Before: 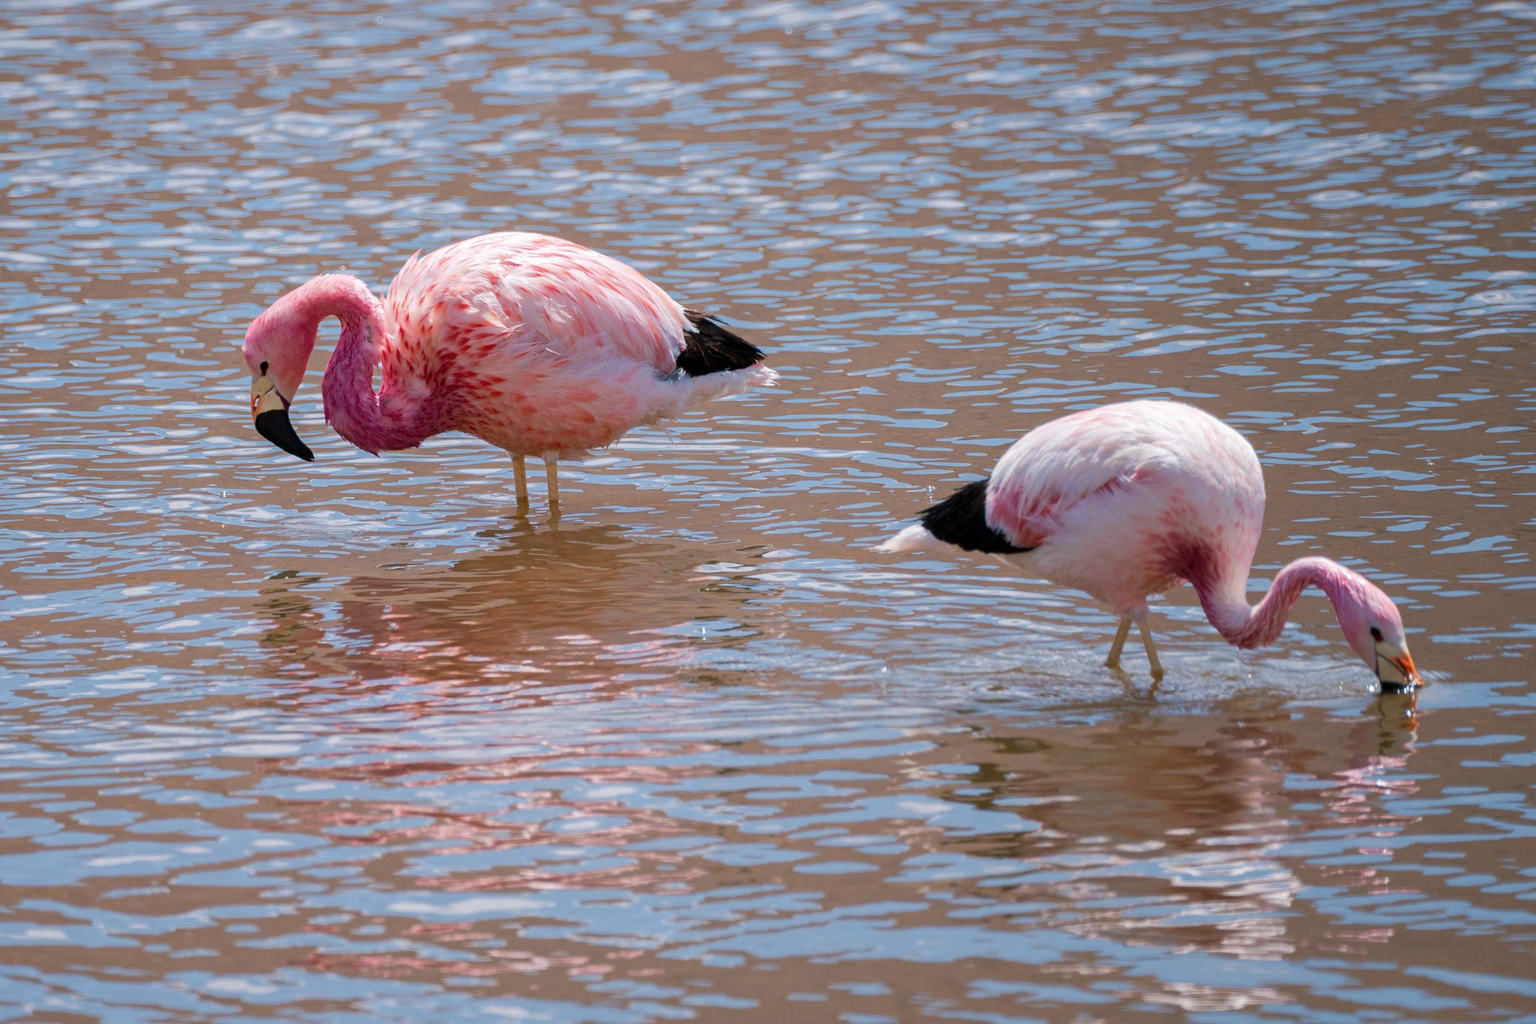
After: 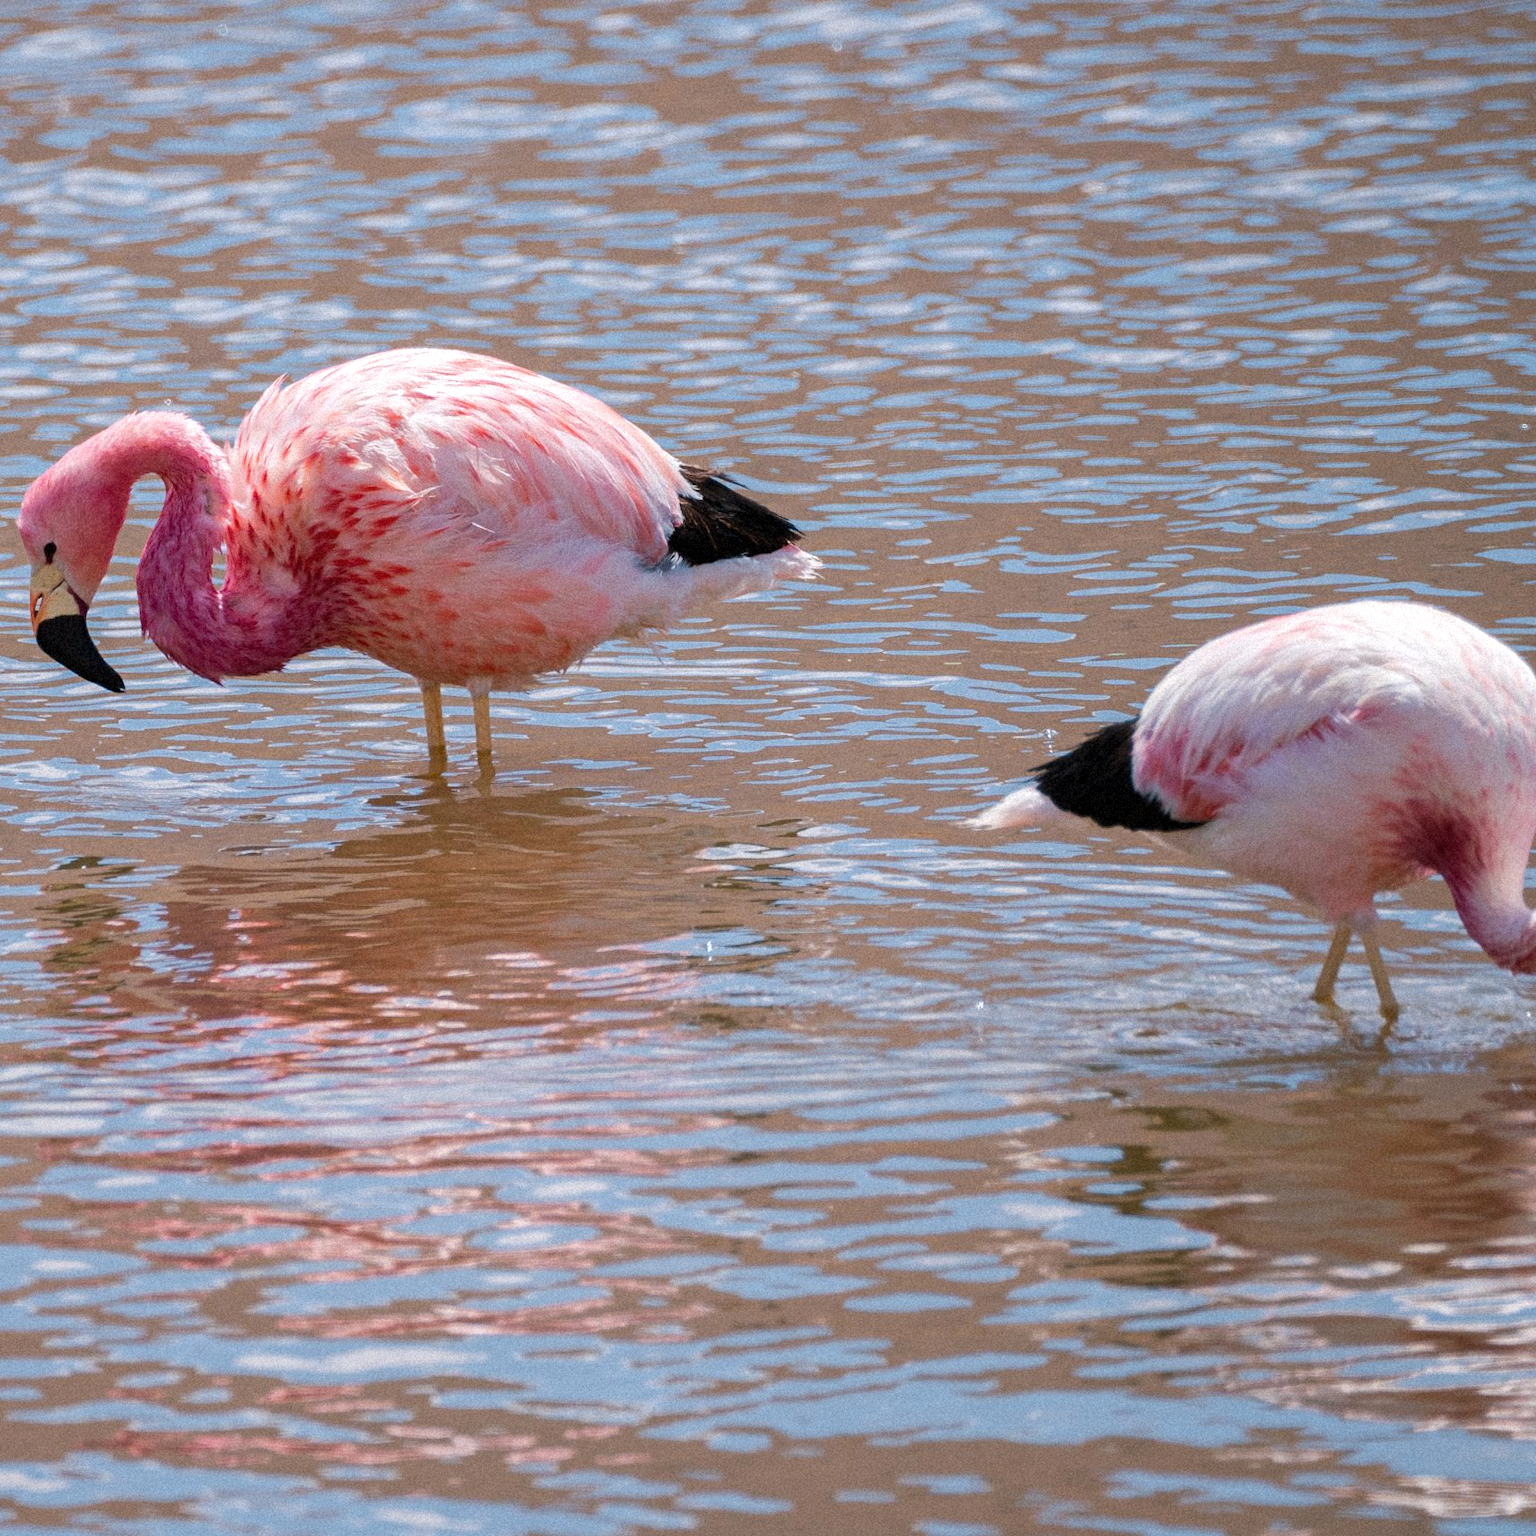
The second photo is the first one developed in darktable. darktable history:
grain: mid-tones bias 0%
crop and rotate: left 15.055%, right 18.278%
exposure: exposure 0.128 EV, compensate highlight preservation false
